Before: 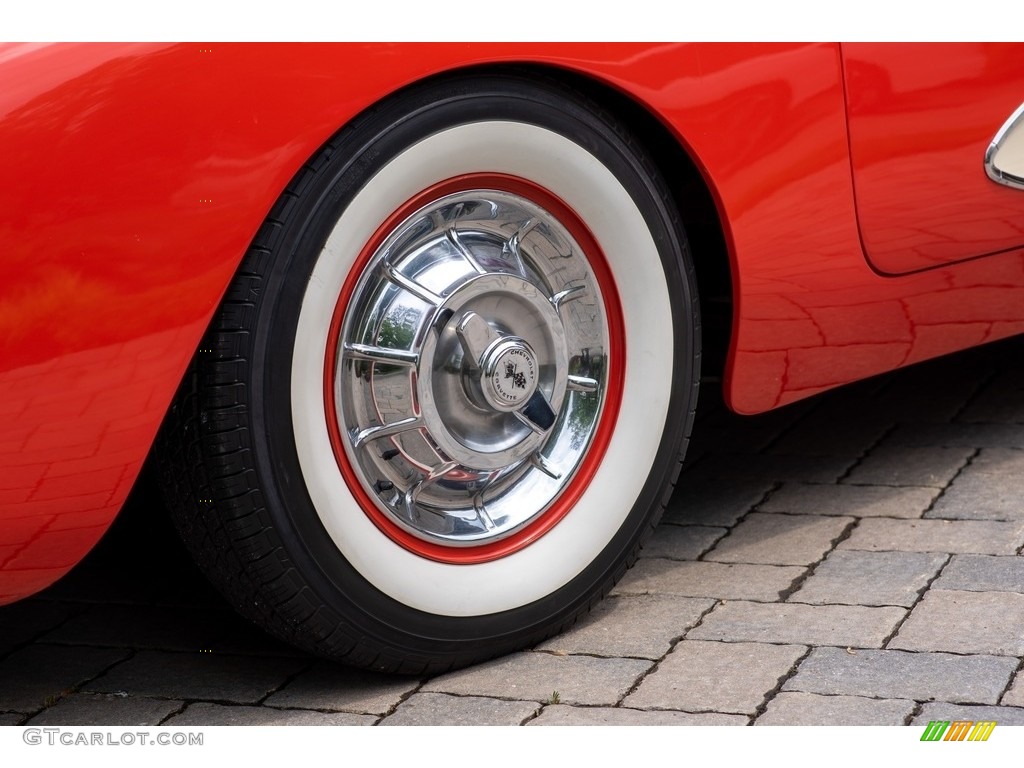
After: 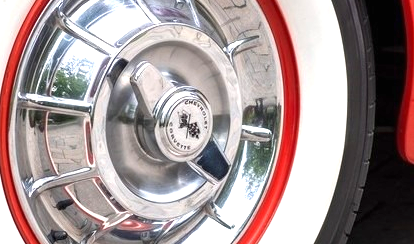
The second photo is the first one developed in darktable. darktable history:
exposure: black level correction 0, exposure 1.101 EV, compensate highlight preservation false
crop: left 31.91%, top 32.675%, right 27.581%, bottom 35.444%
